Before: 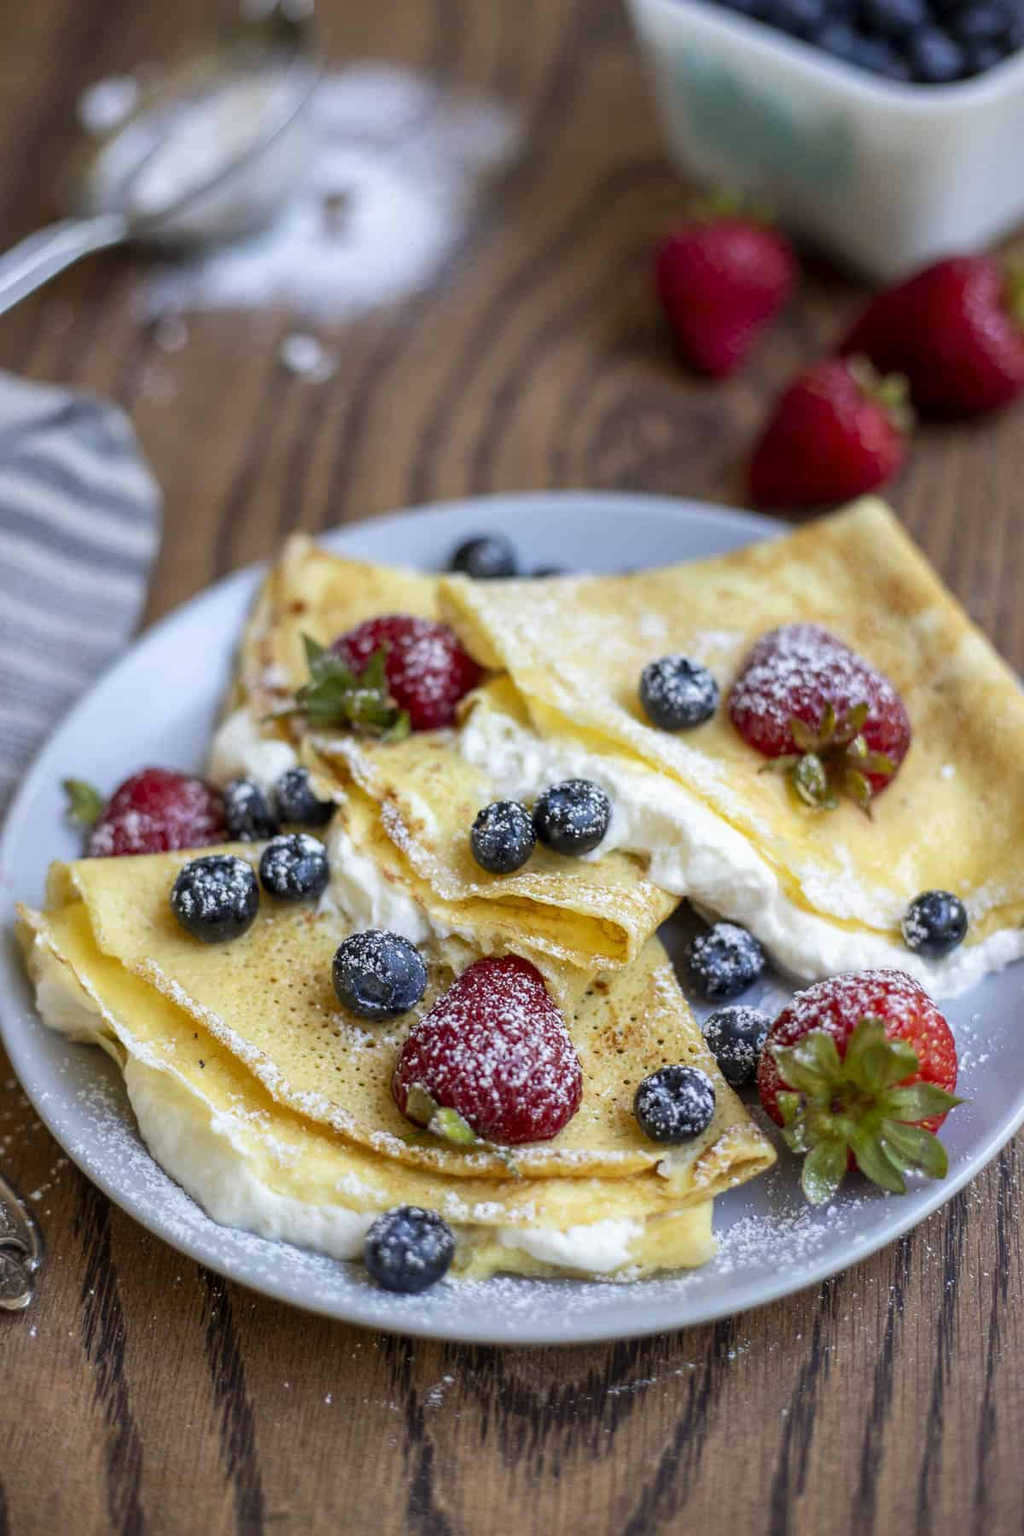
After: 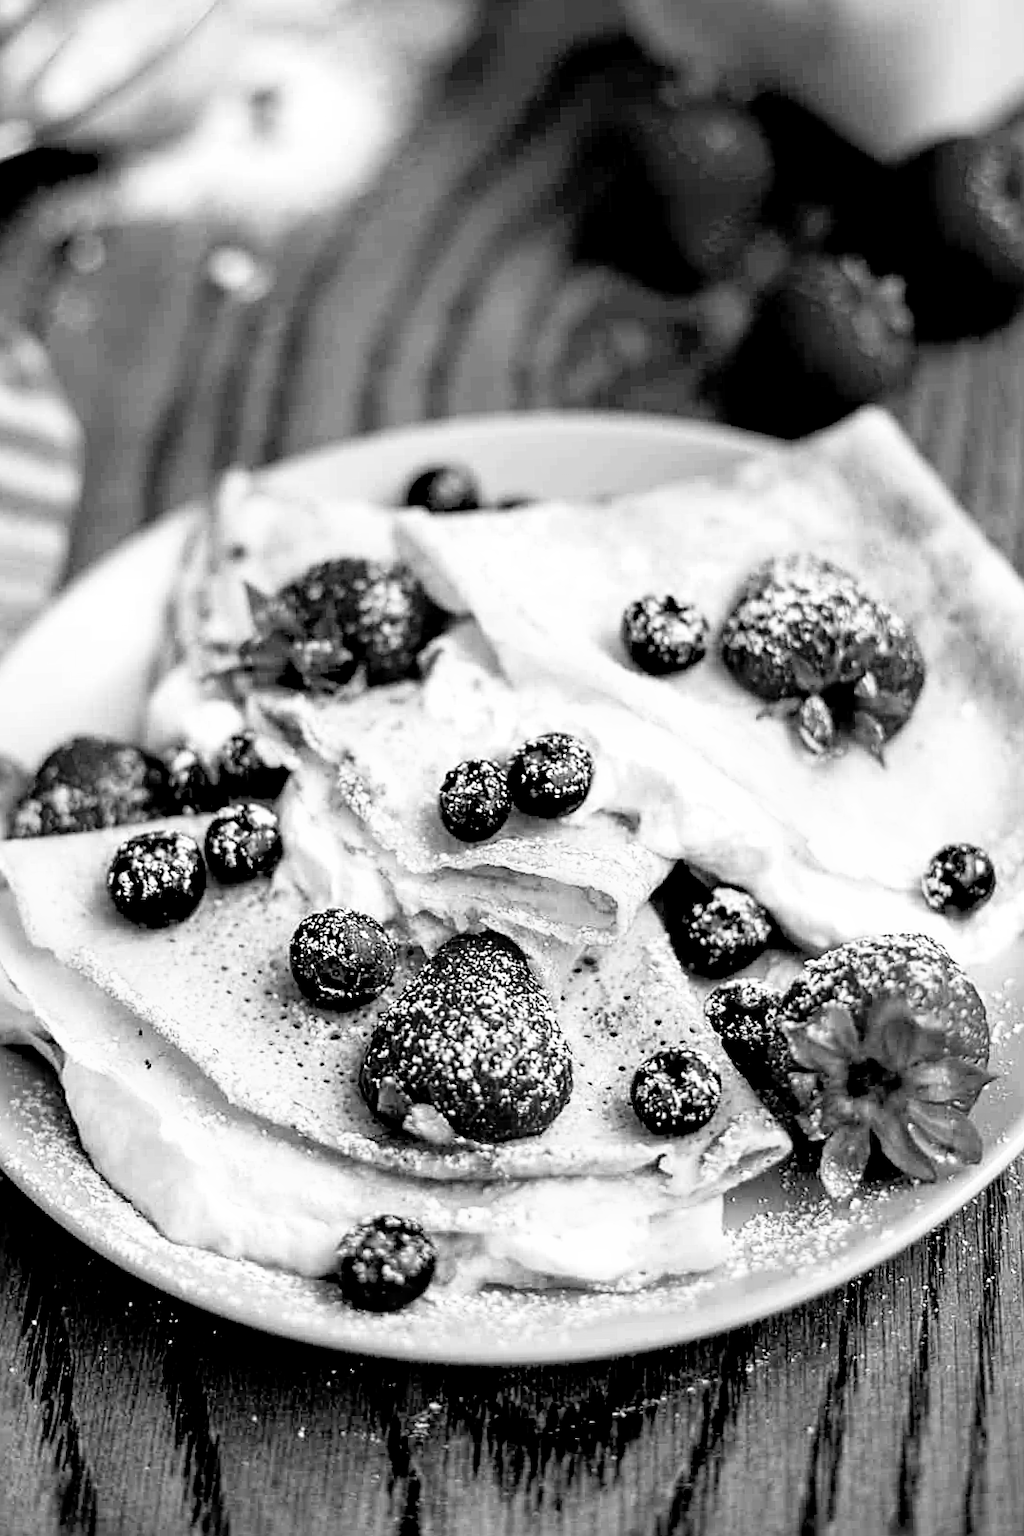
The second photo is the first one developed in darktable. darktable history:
velvia: on, module defaults
crop and rotate: angle 1.96°, left 5.673%, top 5.673%
base curve: curves: ch0 [(0, 0) (0.666, 0.806) (1, 1)]
sharpen: on, module defaults
exposure: black level correction 0.04, exposure 0.5 EV, compensate highlight preservation false
monochrome: on, module defaults
